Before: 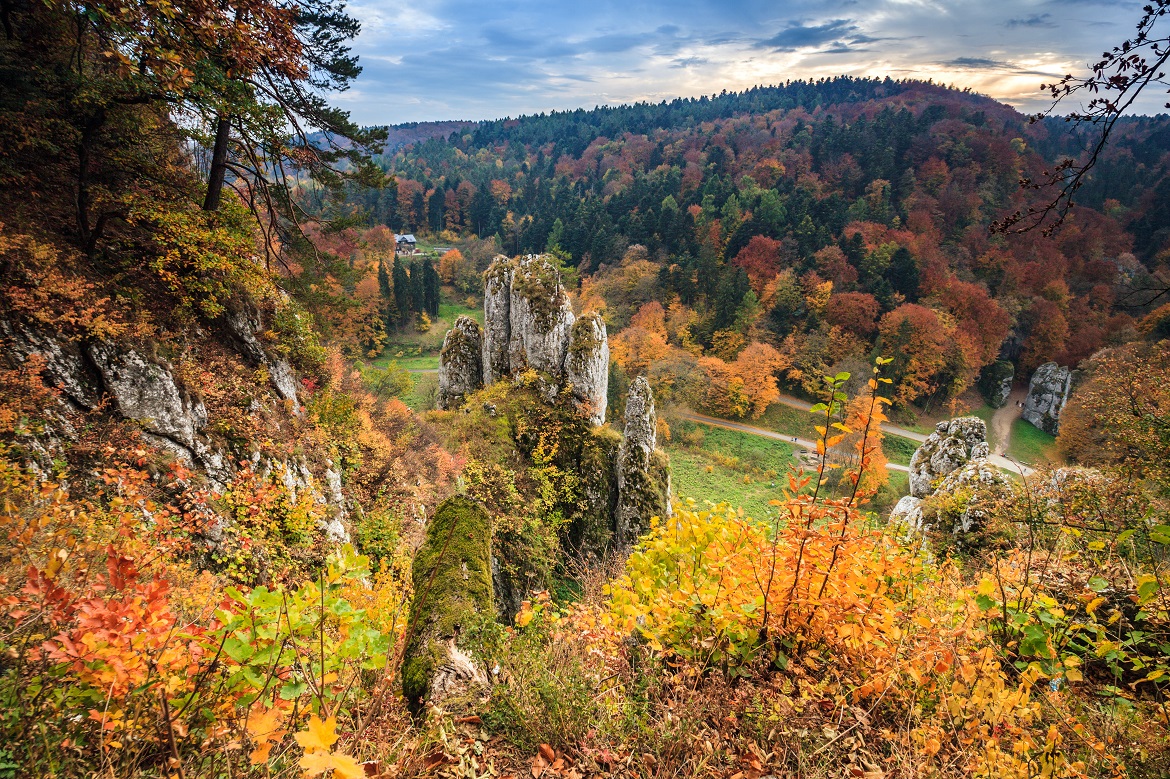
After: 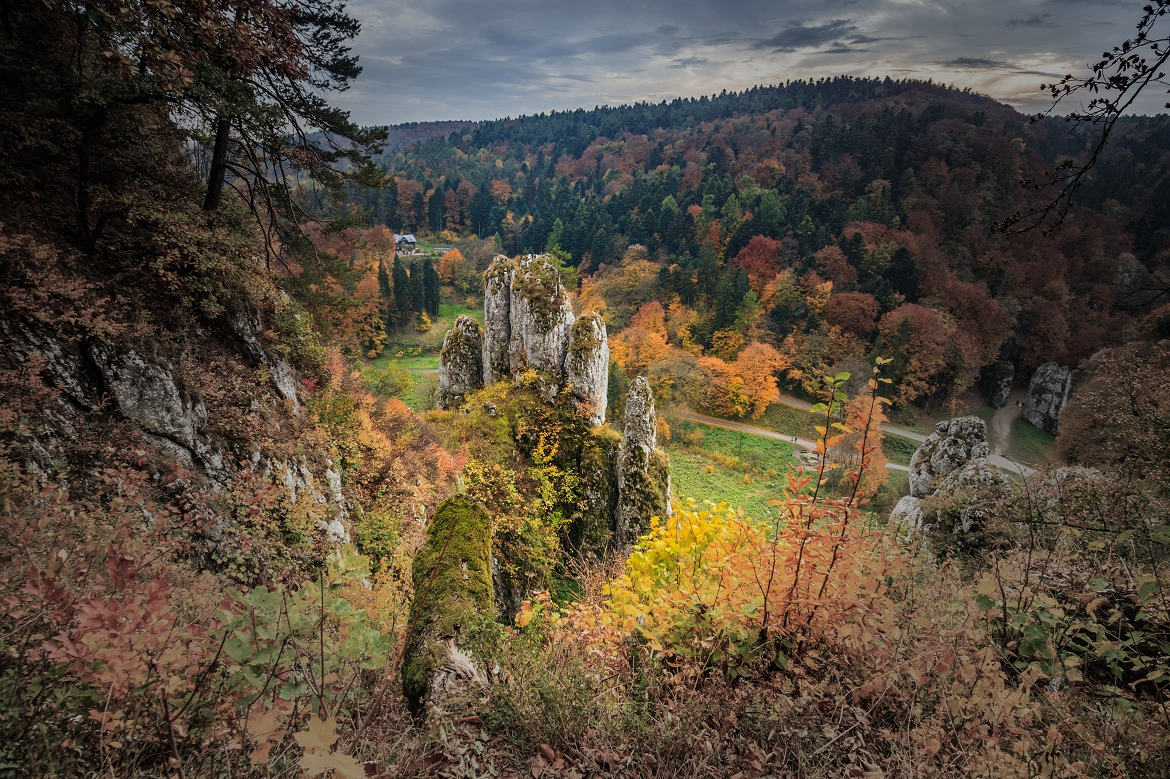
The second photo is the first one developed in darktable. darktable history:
vignetting: fall-off start 31.28%, fall-off radius 34.64%, brightness -0.575
exposure: exposure -0.151 EV, compensate highlight preservation false
